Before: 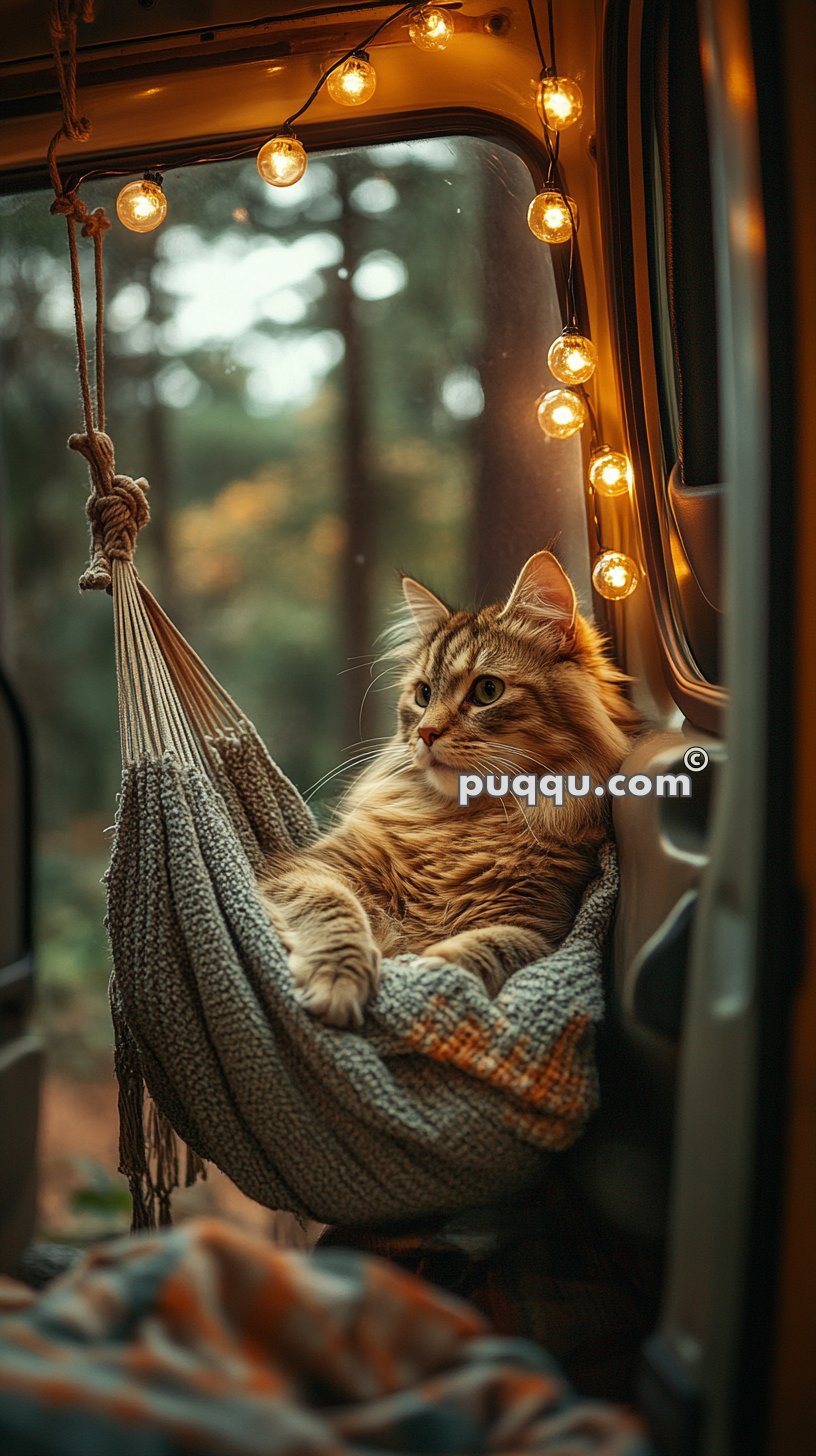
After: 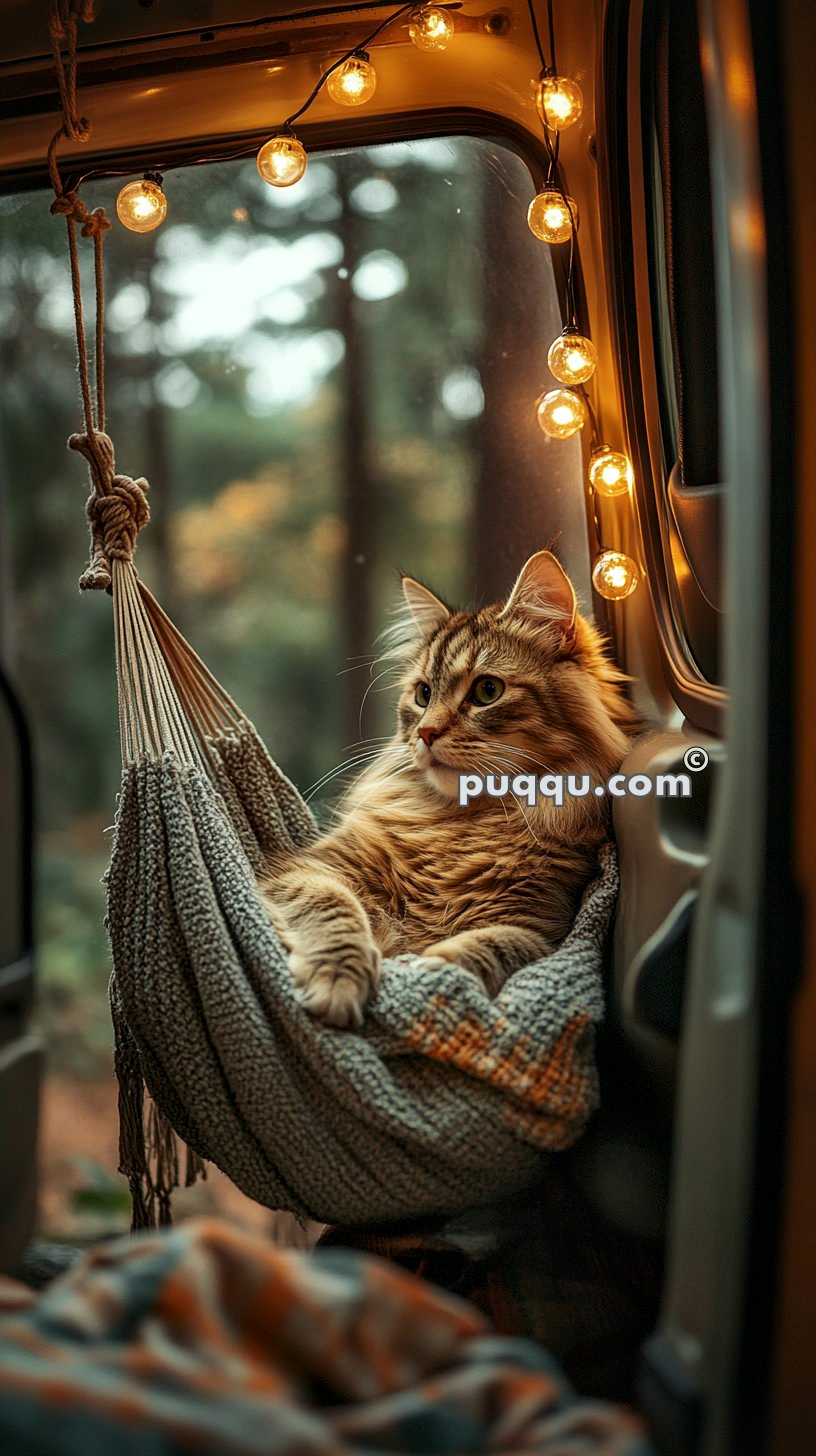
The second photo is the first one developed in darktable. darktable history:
local contrast: mode bilateral grid, contrast 20, coarseness 50, detail 132%, midtone range 0.2
white balance: red 0.988, blue 1.017
